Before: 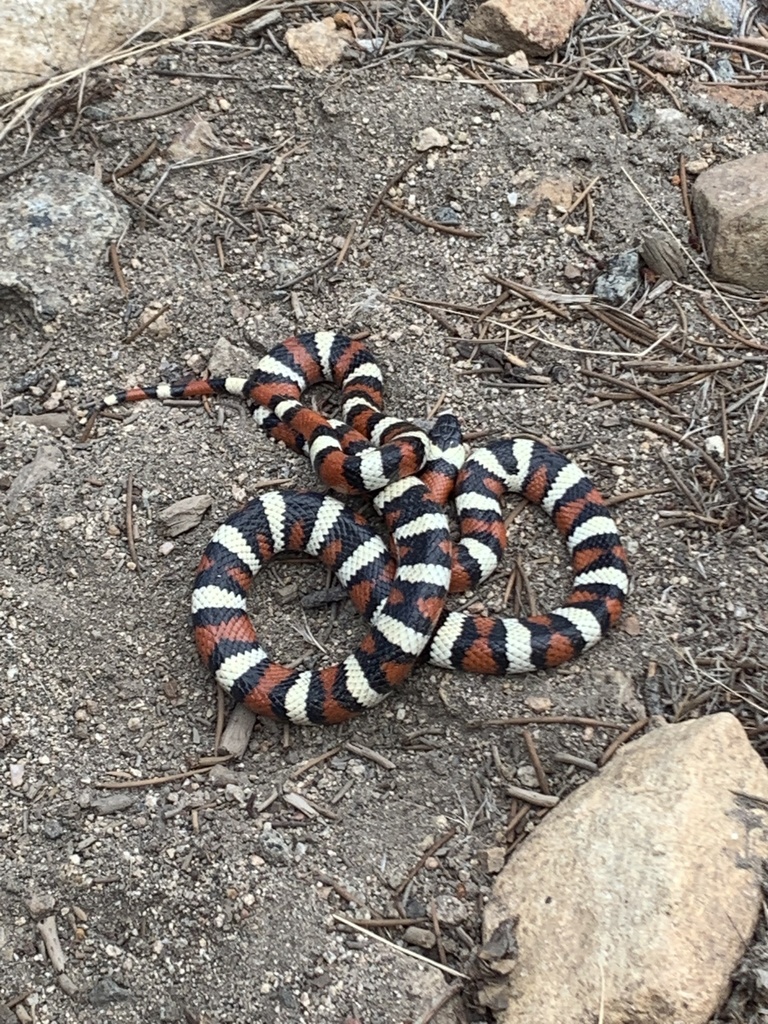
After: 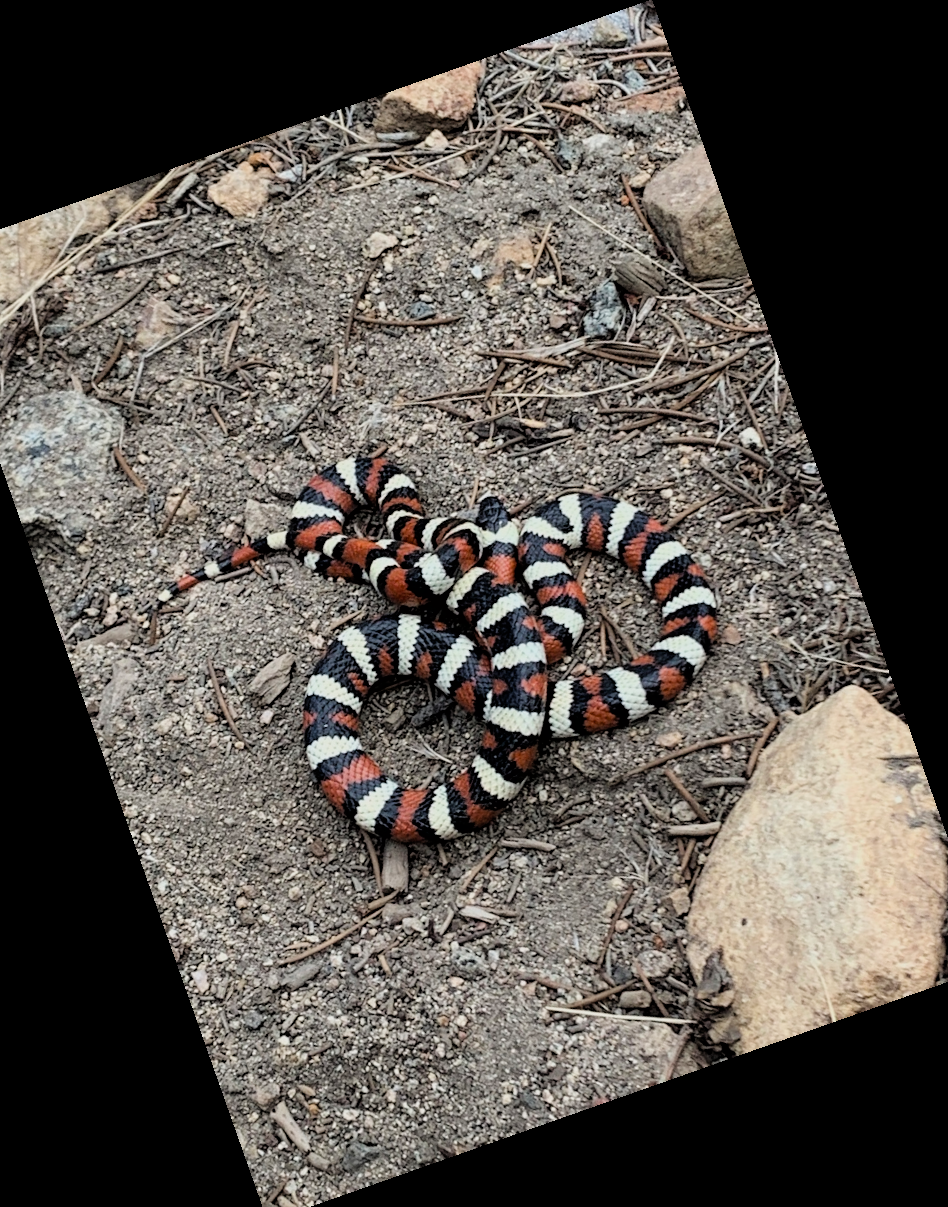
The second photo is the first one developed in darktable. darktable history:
filmic rgb: black relative exposure -3.86 EV, white relative exposure 3.48 EV, hardness 2.63, contrast 1.103
crop and rotate: angle 19.43°, left 6.812%, right 4.125%, bottom 1.087%
color balance: output saturation 110%
